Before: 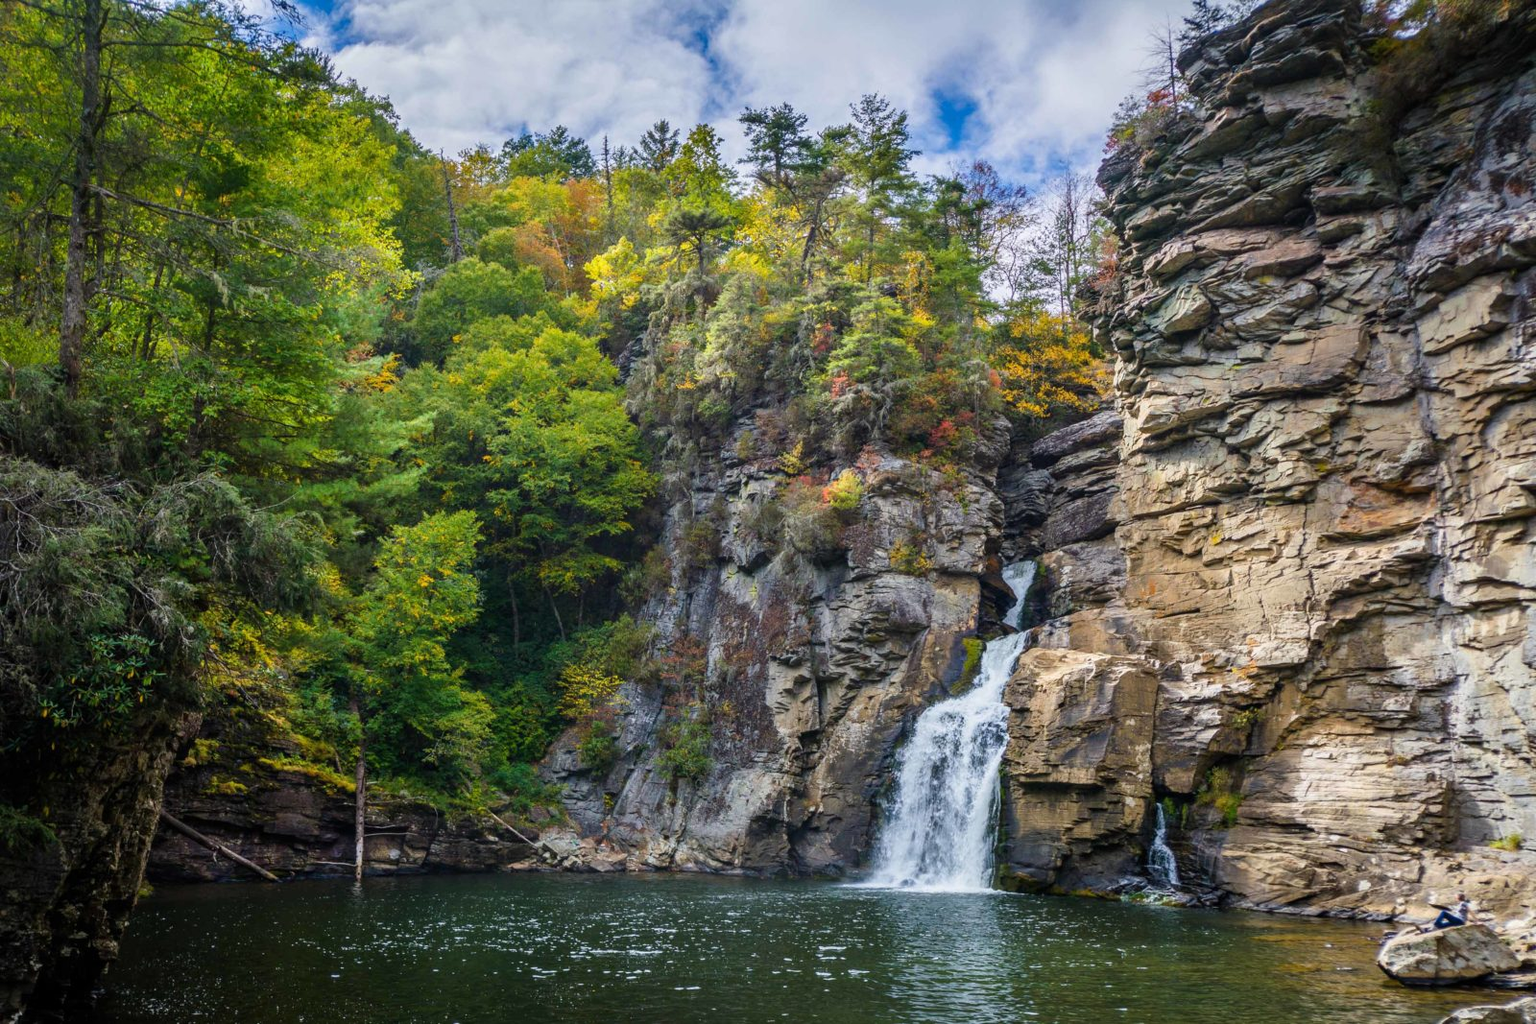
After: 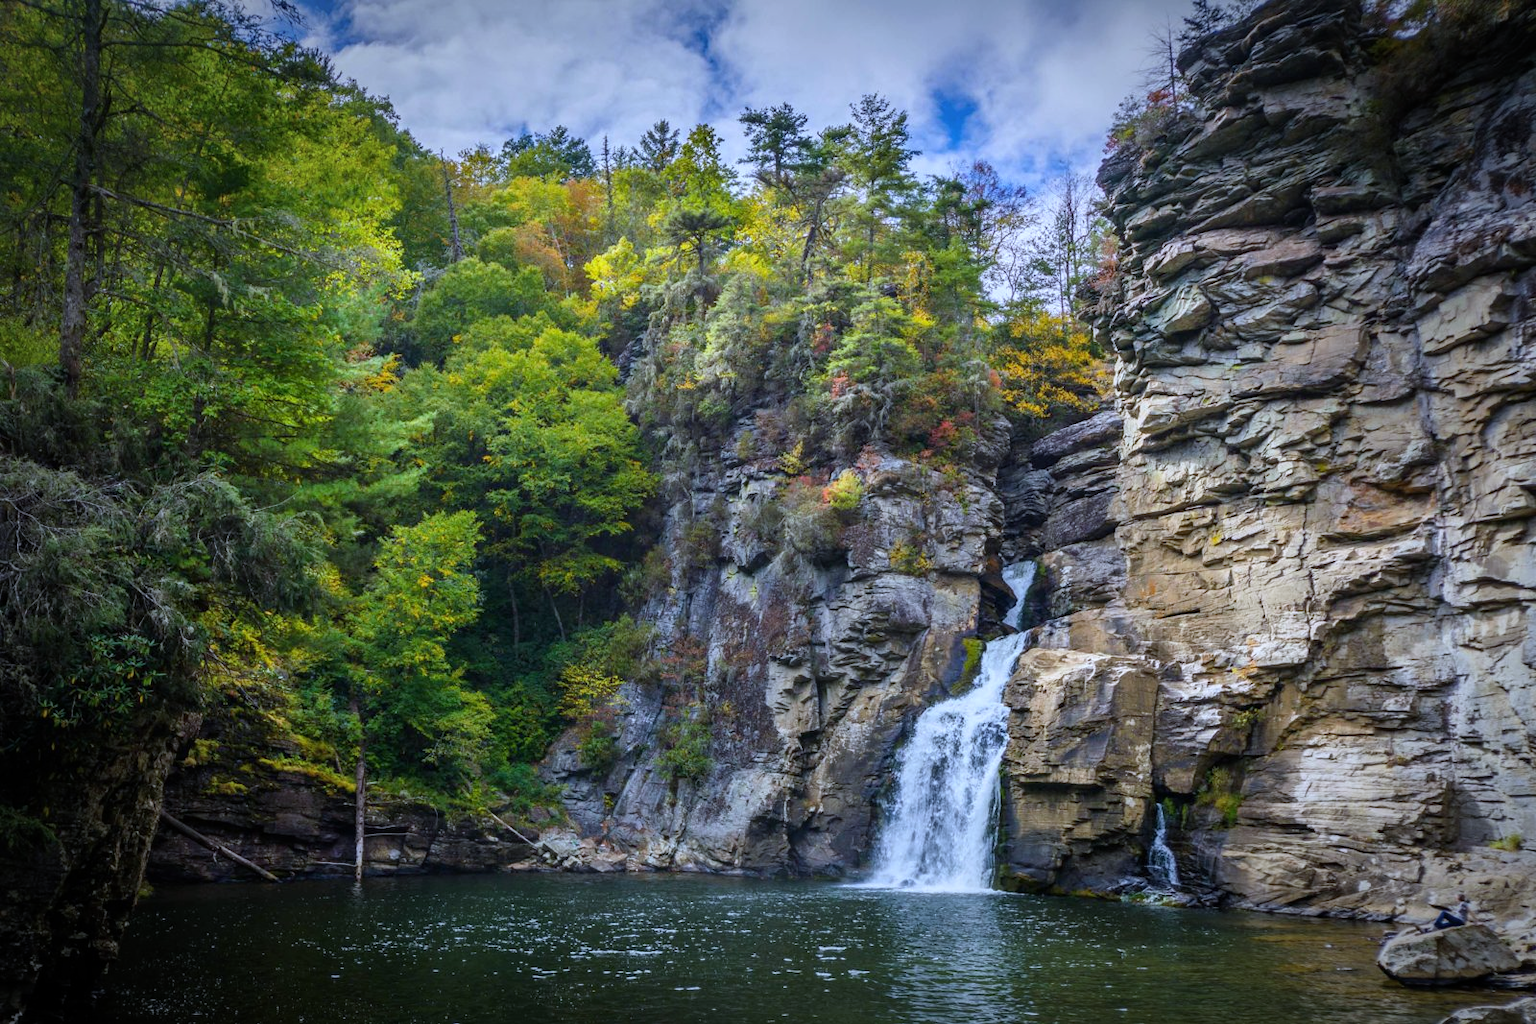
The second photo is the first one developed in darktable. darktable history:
white balance: red 0.926, green 1.003, blue 1.133
vignetting: fall-off start 70.97%, brightness -0.584, saturation -0.118, width/height ratio 1.333
